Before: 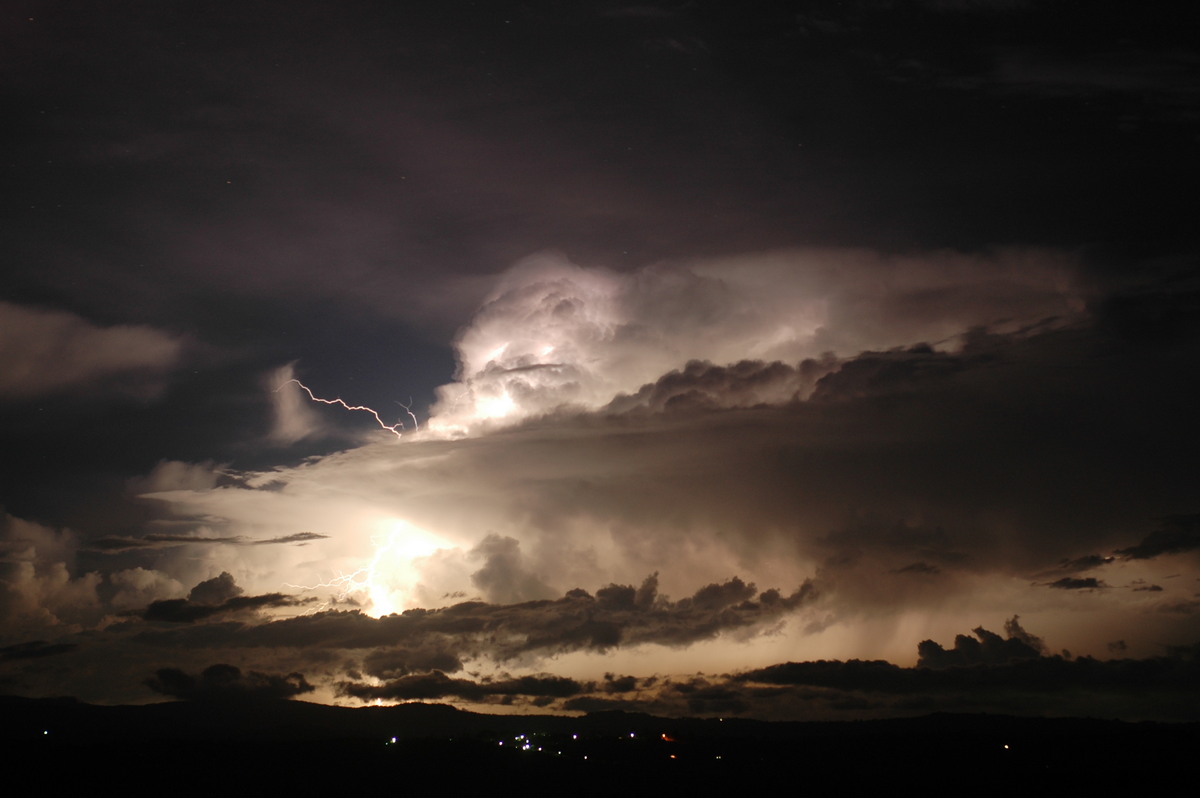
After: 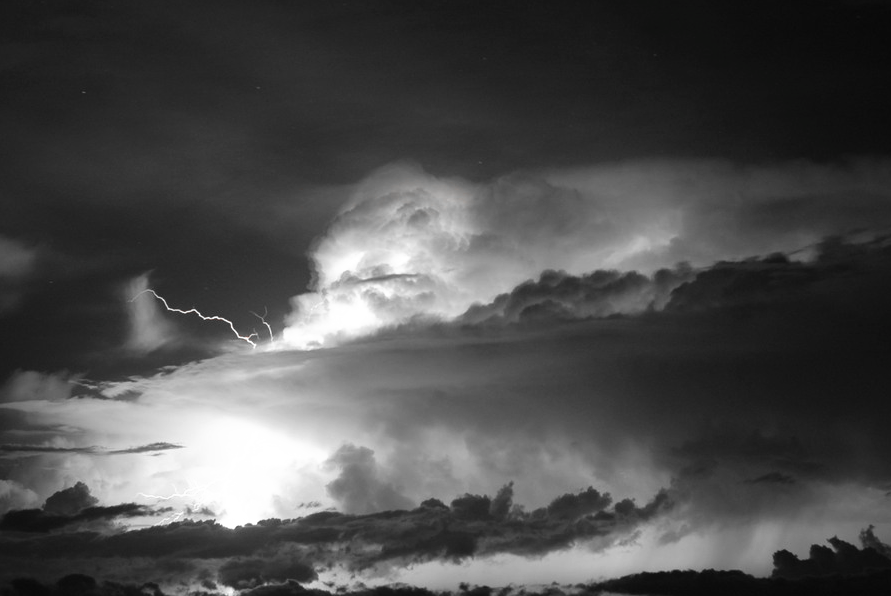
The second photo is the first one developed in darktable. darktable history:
color zones: curves: ch1 [(0, 0.006) (0.094, 0.285) (0.171, 0.001) (0.429, 0.001) (0.571, 0.003) (0.714, 0.004) (0.857, 0.004) (1, 0.006)]
crop and rotate: left 12.151%, top 11.388%, right 13.585%, bottom 13.819%
color correction: highlights a* -0.511, highlights b* 9.43, shadows a* -8.97, shadows b* 1.26
tone curve: curves: ch0 [(0, 0) (0.003, 0.002) (0.011, 0.009) (0.025, 0.021) (0.044, 0.037) (0.069, 0.058) (0.1, 0.083) (0.136, 0.122) (0.177, 0.165) (0.224, 0.216) (0.277, 0.277) (0.335, 0.344) (0.399, 0.418) (0.468, 0.499) (0.543, 0.586) (0.623, 0.679) (0.709, 0.779) (0.801, 0.877) (0.898, 0.977) (1, 1)], preserve colors none
